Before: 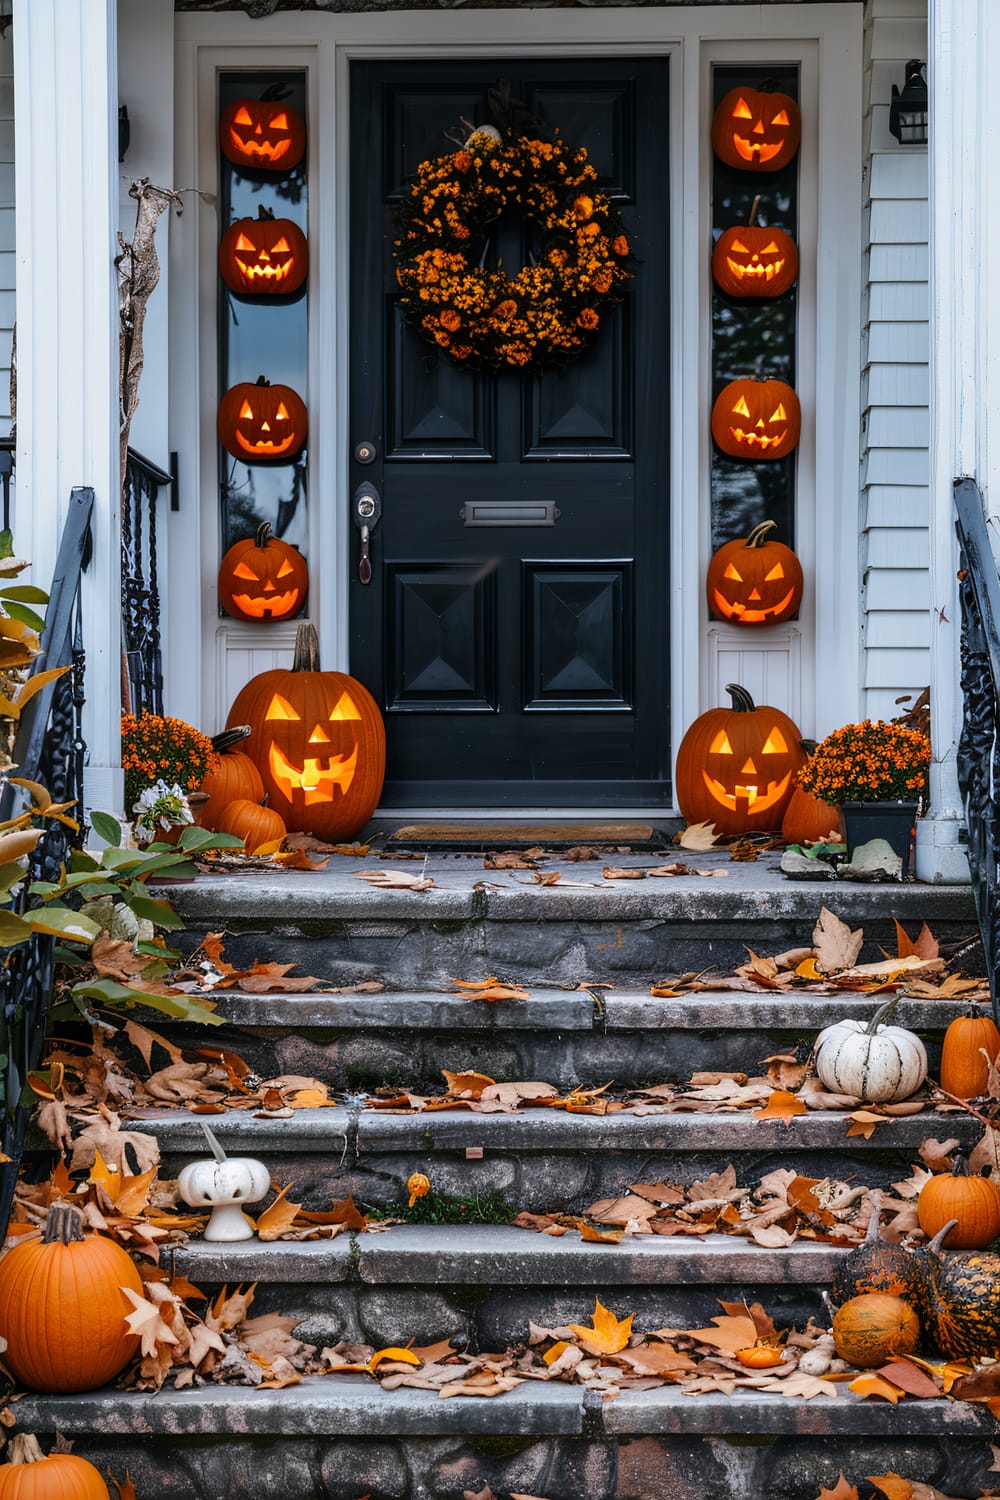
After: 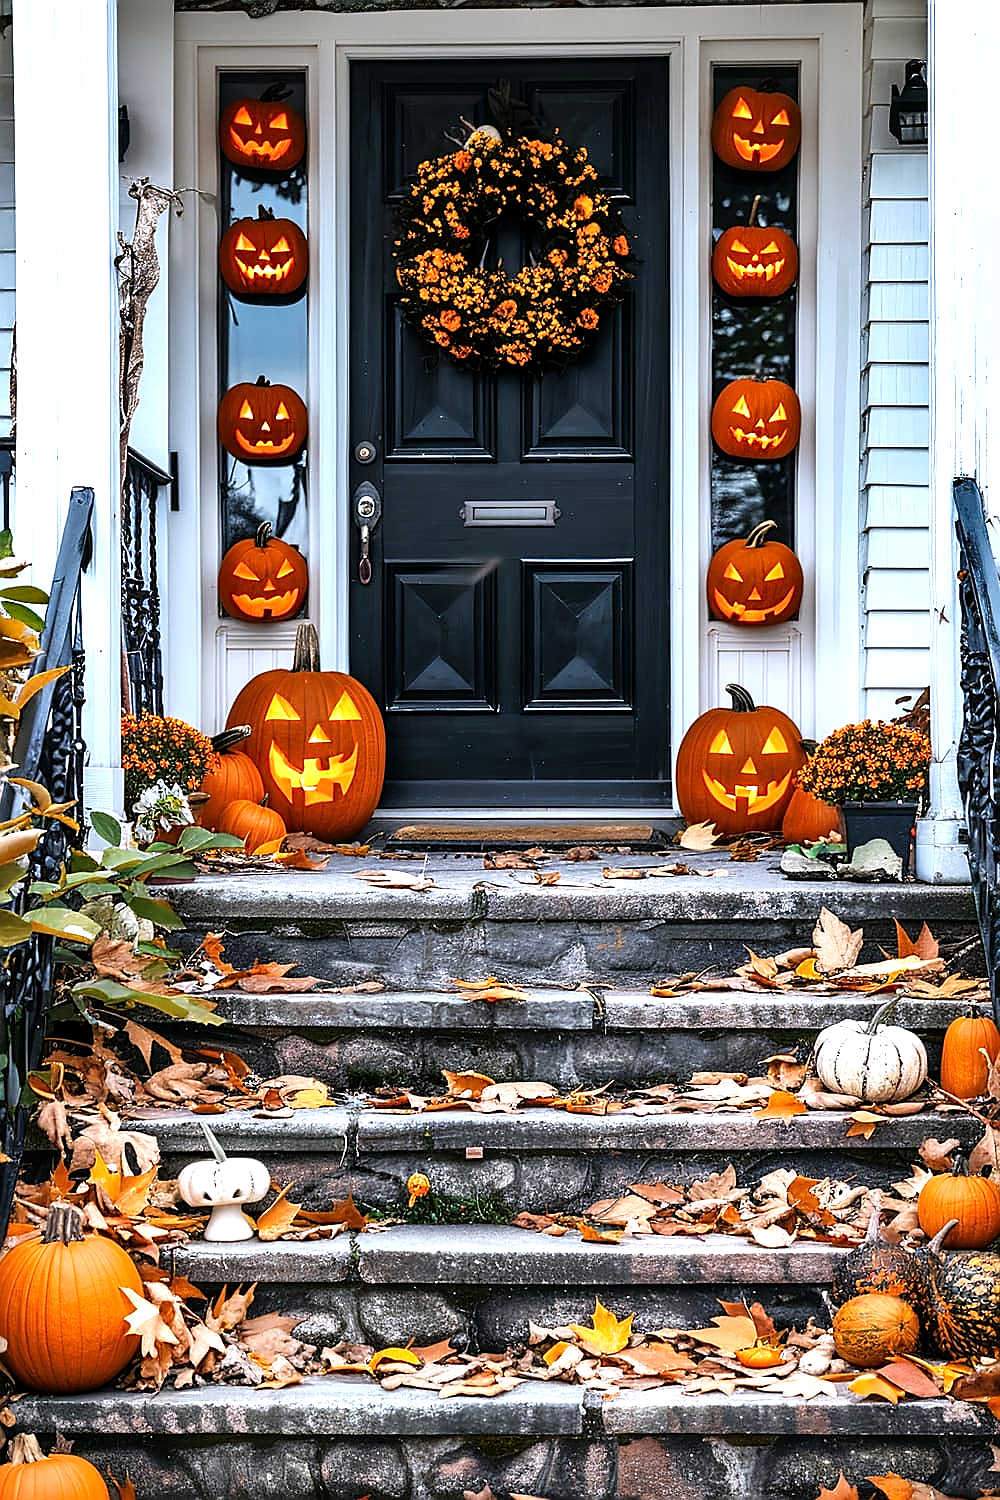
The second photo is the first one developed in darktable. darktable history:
sharpen: radius 1.352, amount 1.268, threshold 0.704
shadows and highlights: low approximation 0.01, soften with gaussian
exposure: black level correction 0.001, exposure 0.499 EV, compensate exposure bias true, compensate highlight preservation false
tone equalizer: -8 EV -0.434 EV, -7 EV -0.42 EV, -6 EV -0.322 EV, -5 EV -0.239 EV, -3 EV 0.229 EV, -2 EV 0.322 EV, -1 EV 0.41 EV, +0 EV 0.432 EV
